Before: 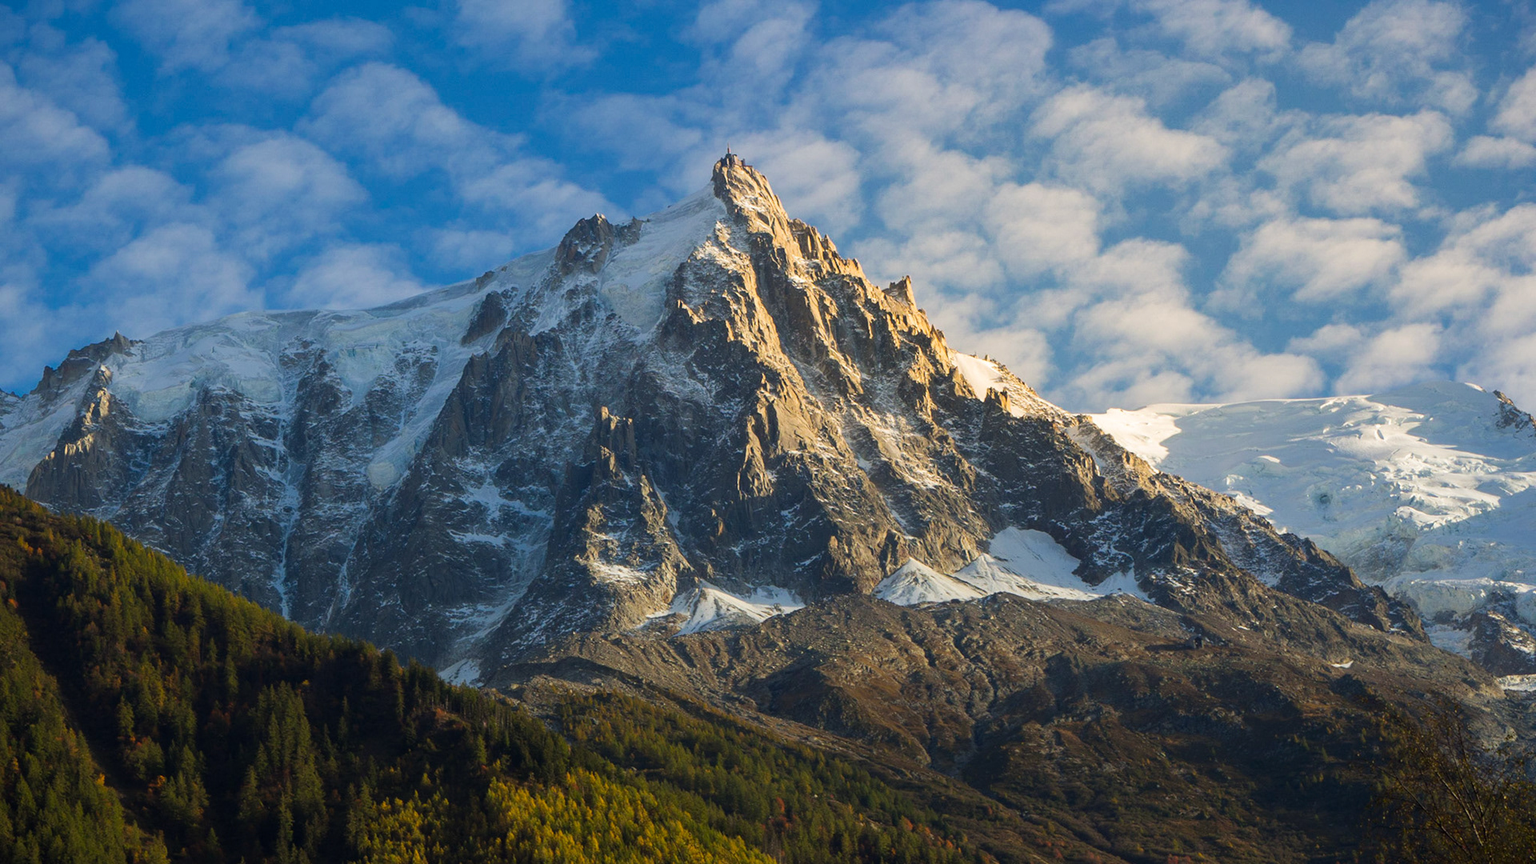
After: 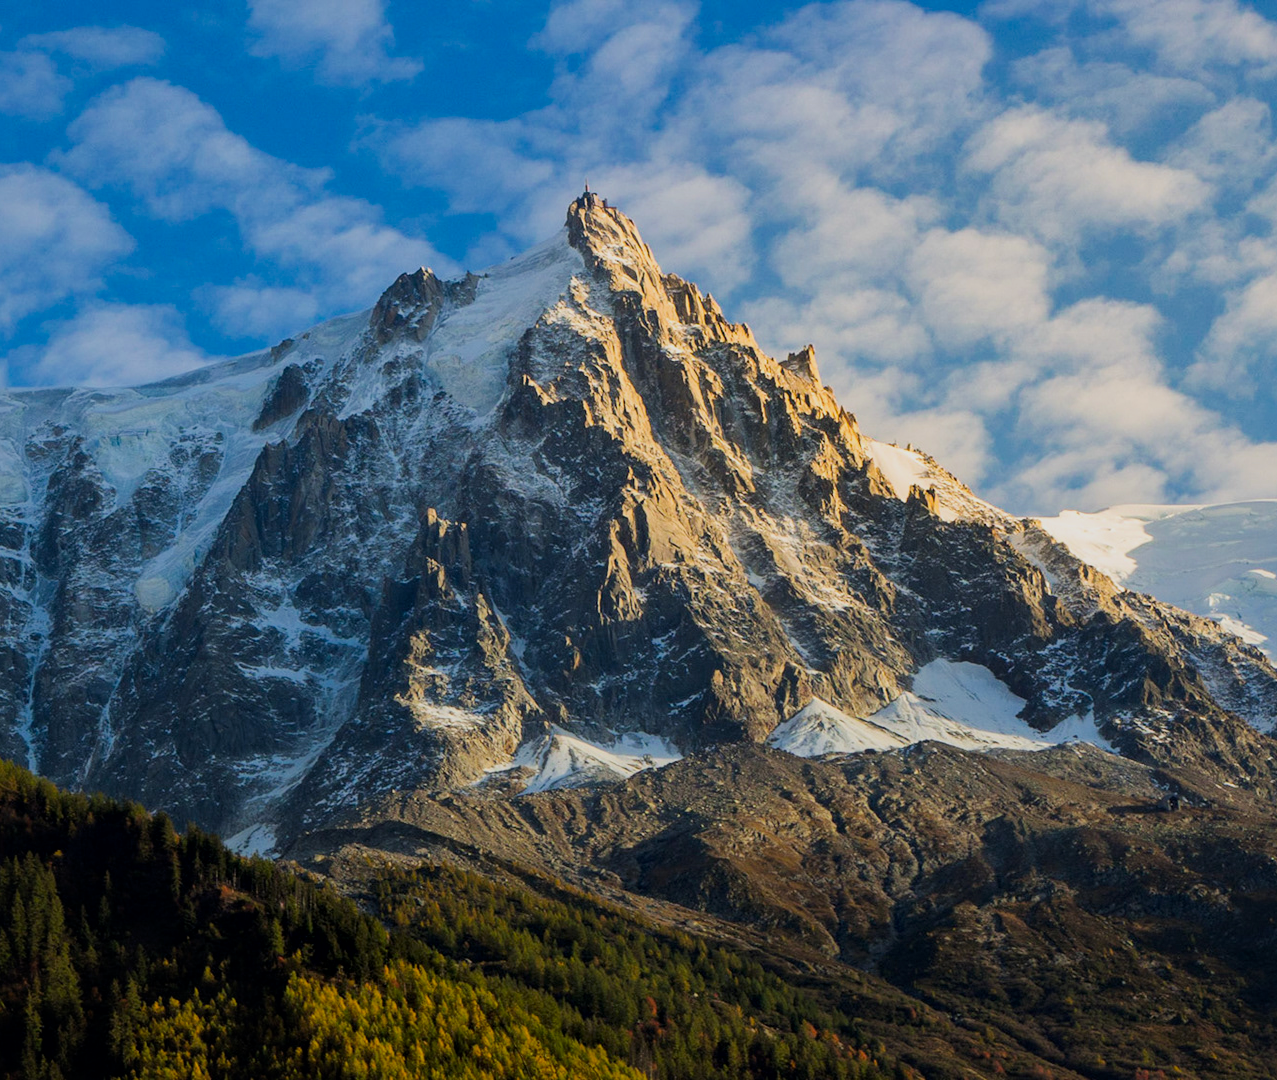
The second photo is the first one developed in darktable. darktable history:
local contrast: mode bilateral grid, contrast 20, coarseness 50, detail 120%, midtone range 0.2
filmic rgb: hardness 4.17
contrast brightness saturation: contrast 0.08, saturation 0.2
crop: left 16.899%, right 16.556%
